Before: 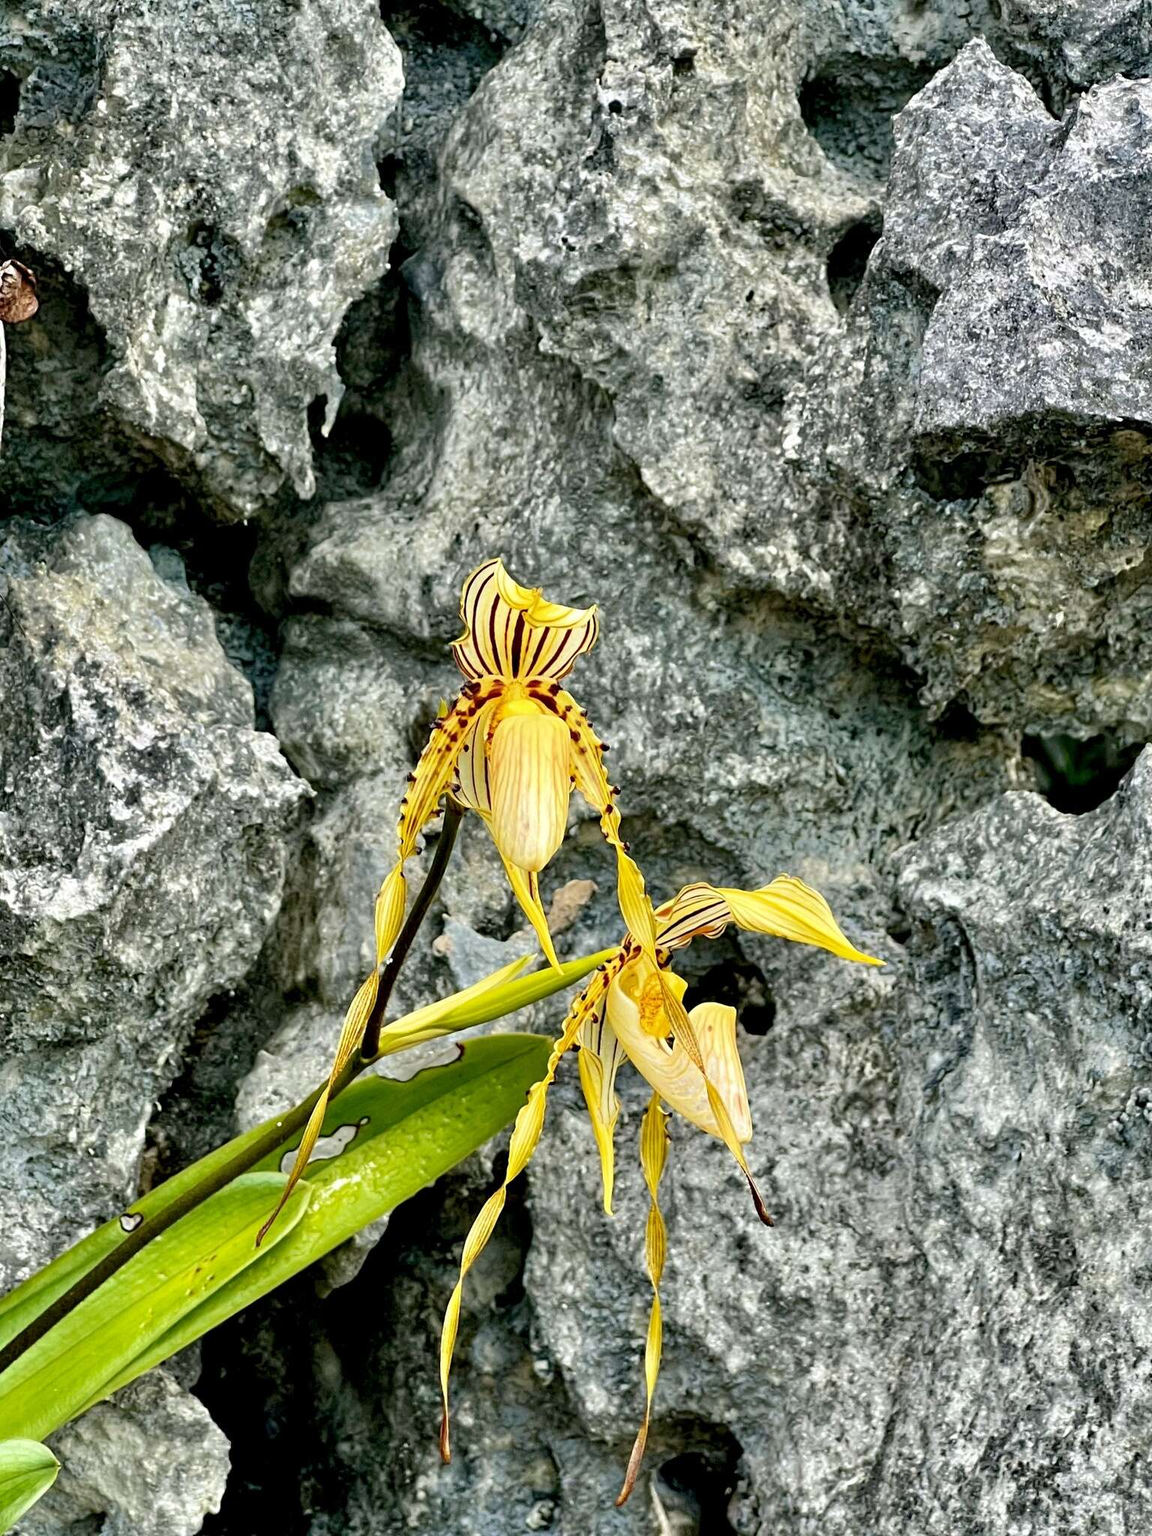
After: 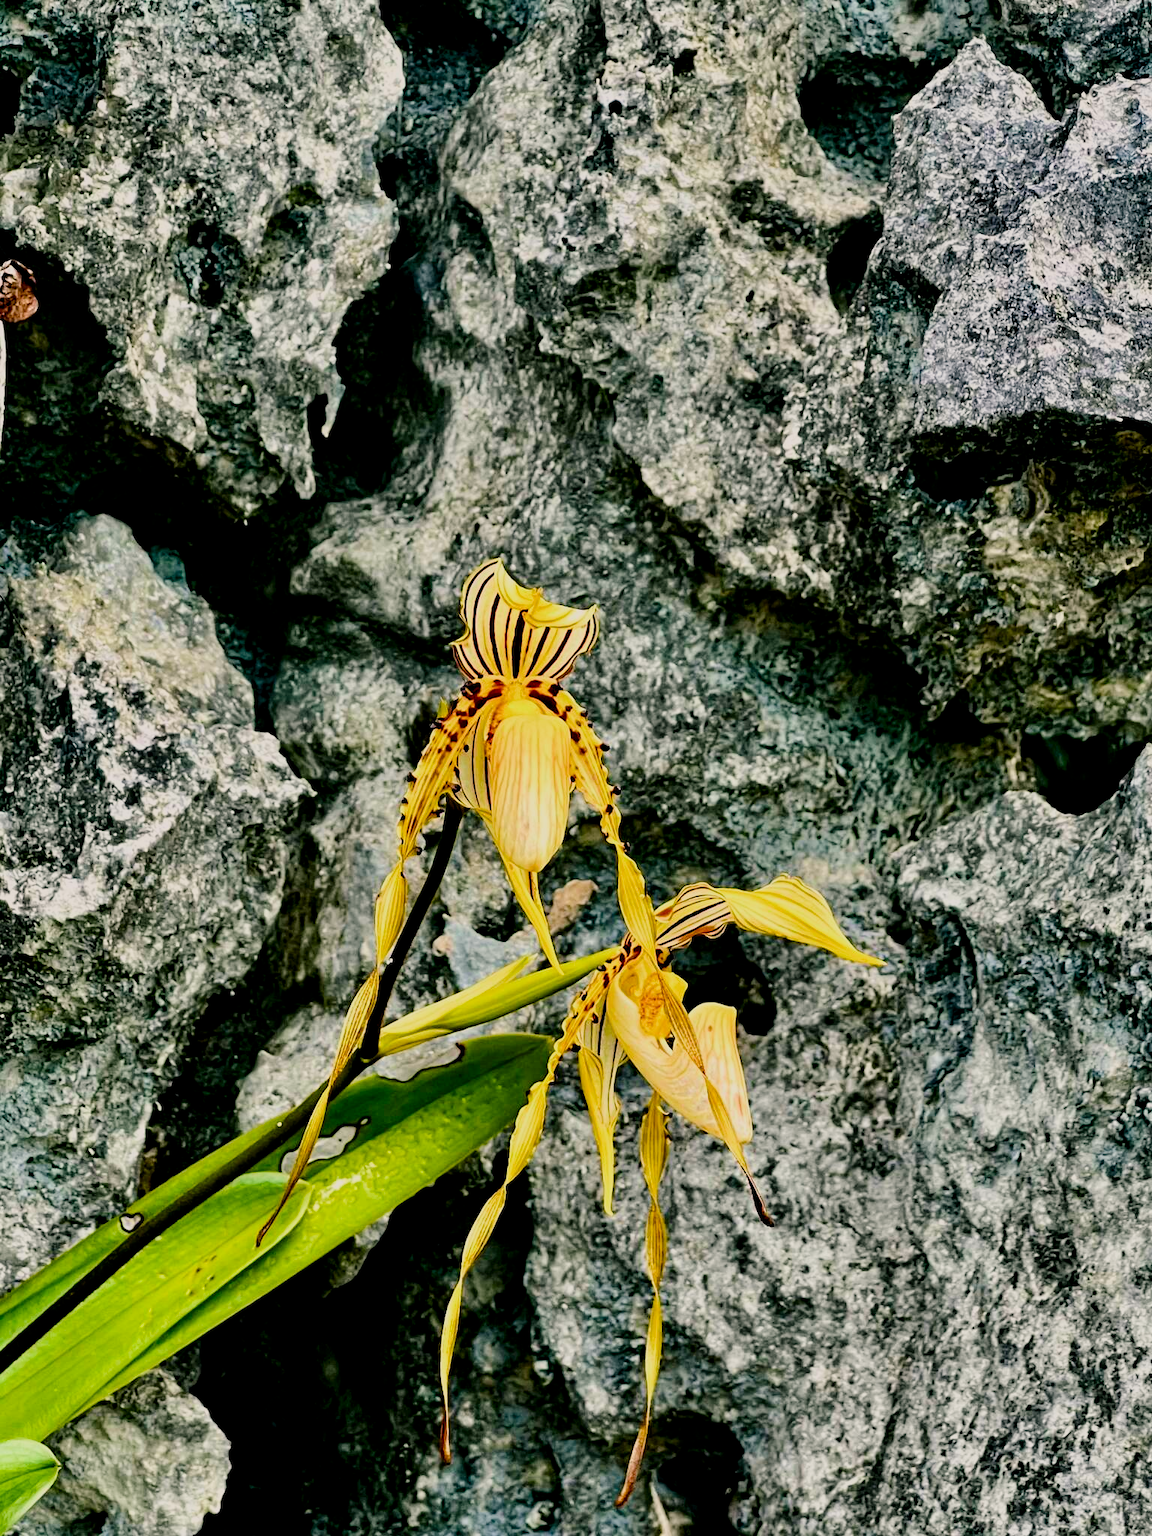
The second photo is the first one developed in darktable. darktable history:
contrast brightness saturation: contrast 0.204, brightness -0.11, saturation 0.097
filmic rgb: black relative exposure -4.52 EV, white relative exposure 4.79 EV, hardness 2.35, latitude 36.1%, contrast 1.047, highlights saturation mix 0.717%, shadows ↔ highlights balance 1.26%, color science v4 (2020)
color balance rgb: shadows lift › luminance -7.573%, shadows lift › chroma 2.094%, shadows lift › hue 163.16°, highlights gain › chroma 1.607%, highlights gain › hue 55°, perceptual saturation grading › global saturation 20%, perceptual saturation grading › highlights -25.841%, perceptual saturation grading › shadows 25.792%, global vibrance 9.482%
